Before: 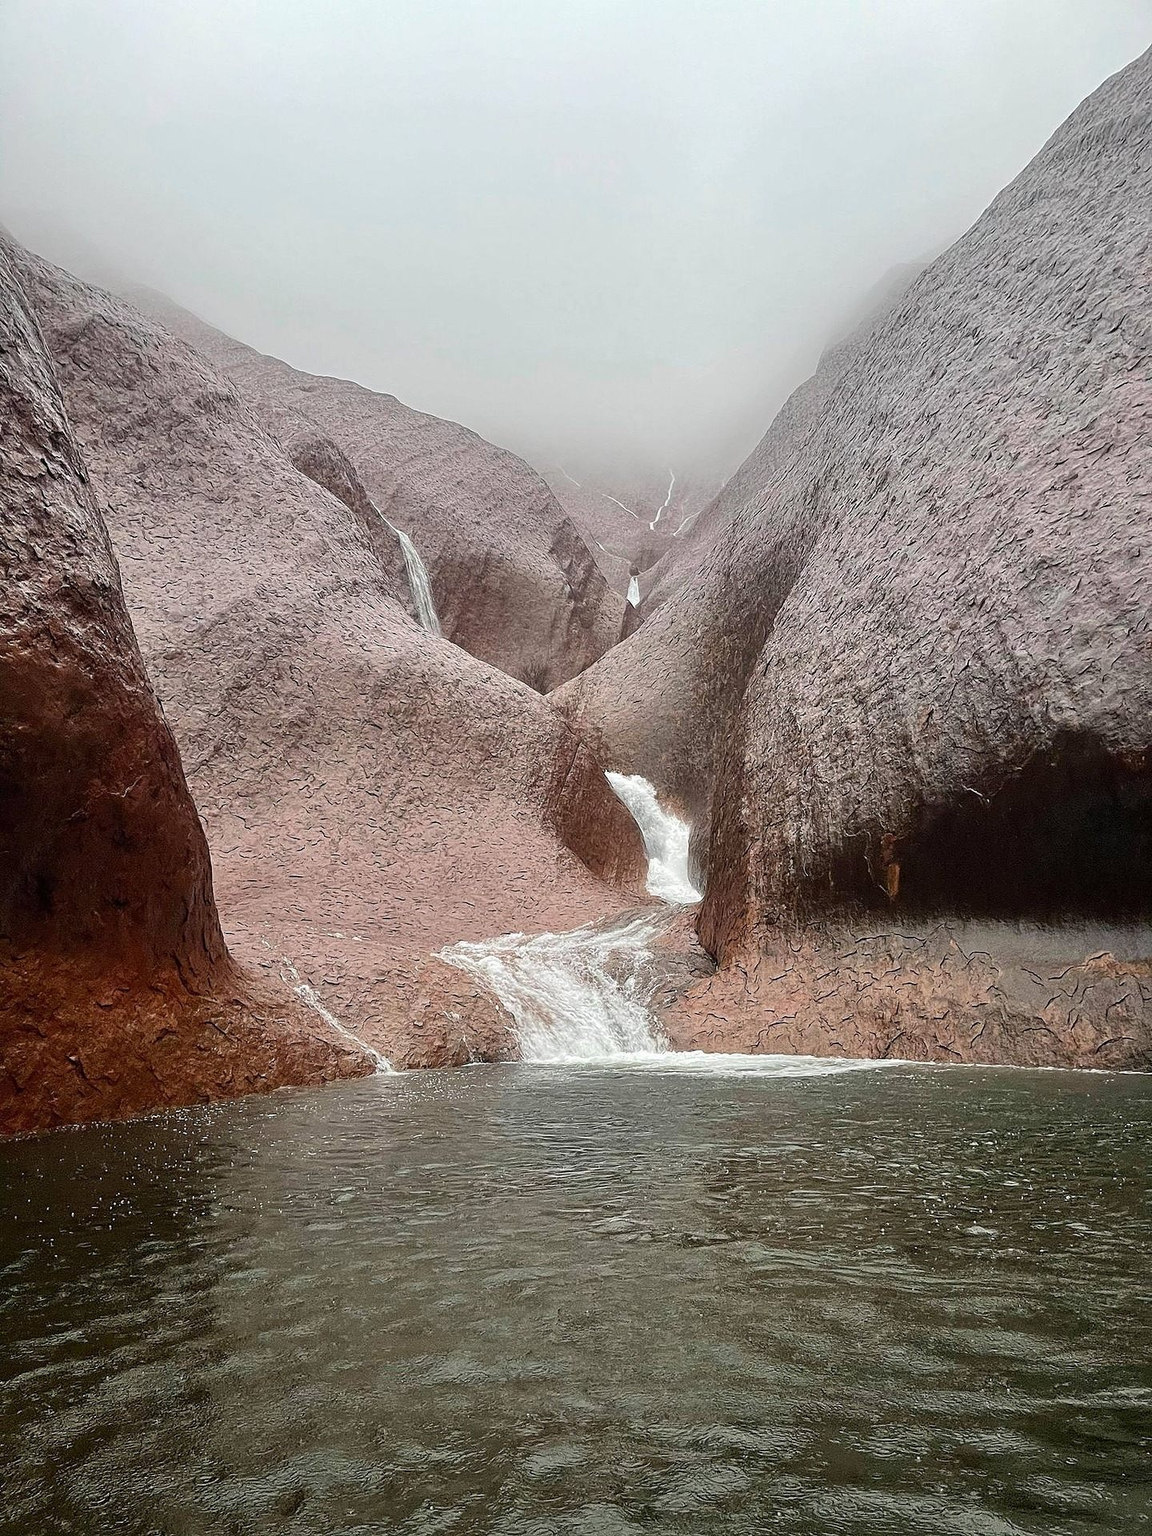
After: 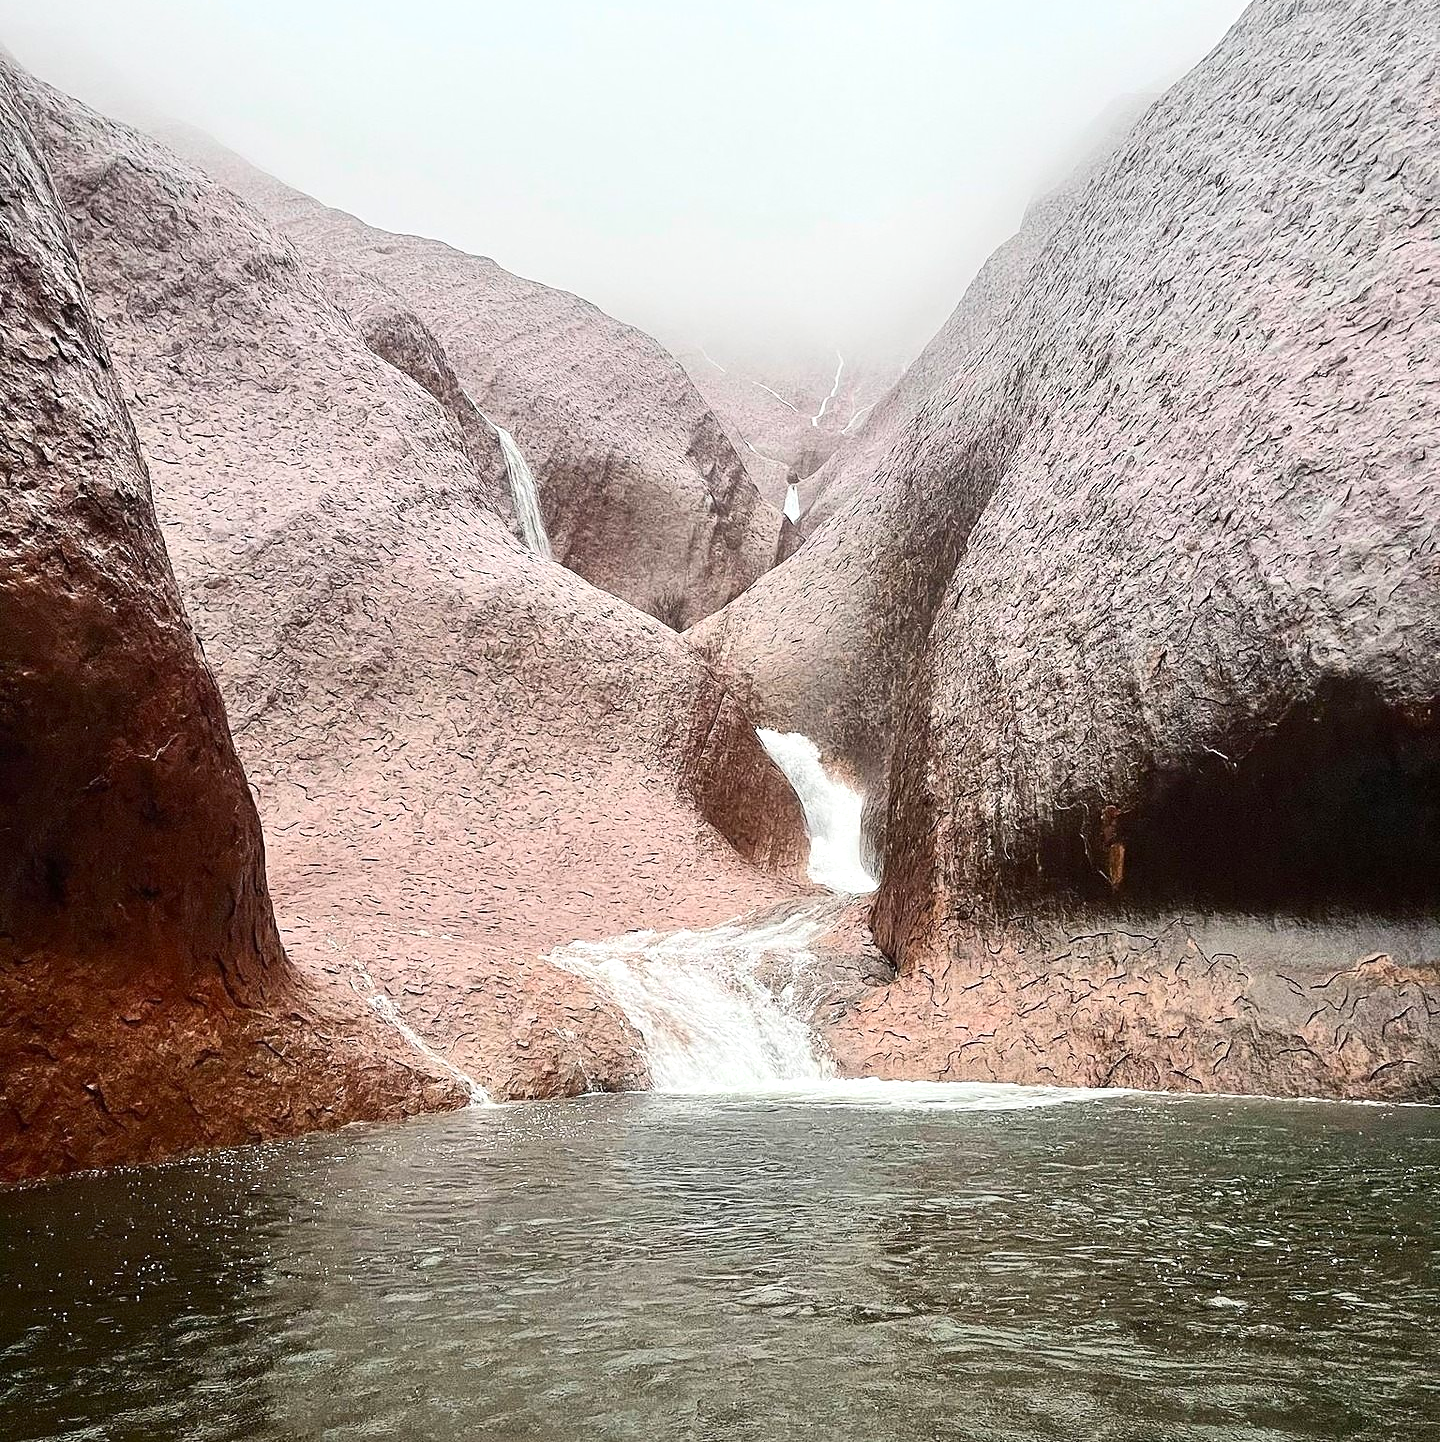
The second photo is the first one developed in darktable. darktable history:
contrast brightness saturation: contrast 0.243, brightness 0.087
crop and rotate: top 12.323%, bottom 12.547%
exposure: exposure 0.374 EV, compensate highlight preservation false
